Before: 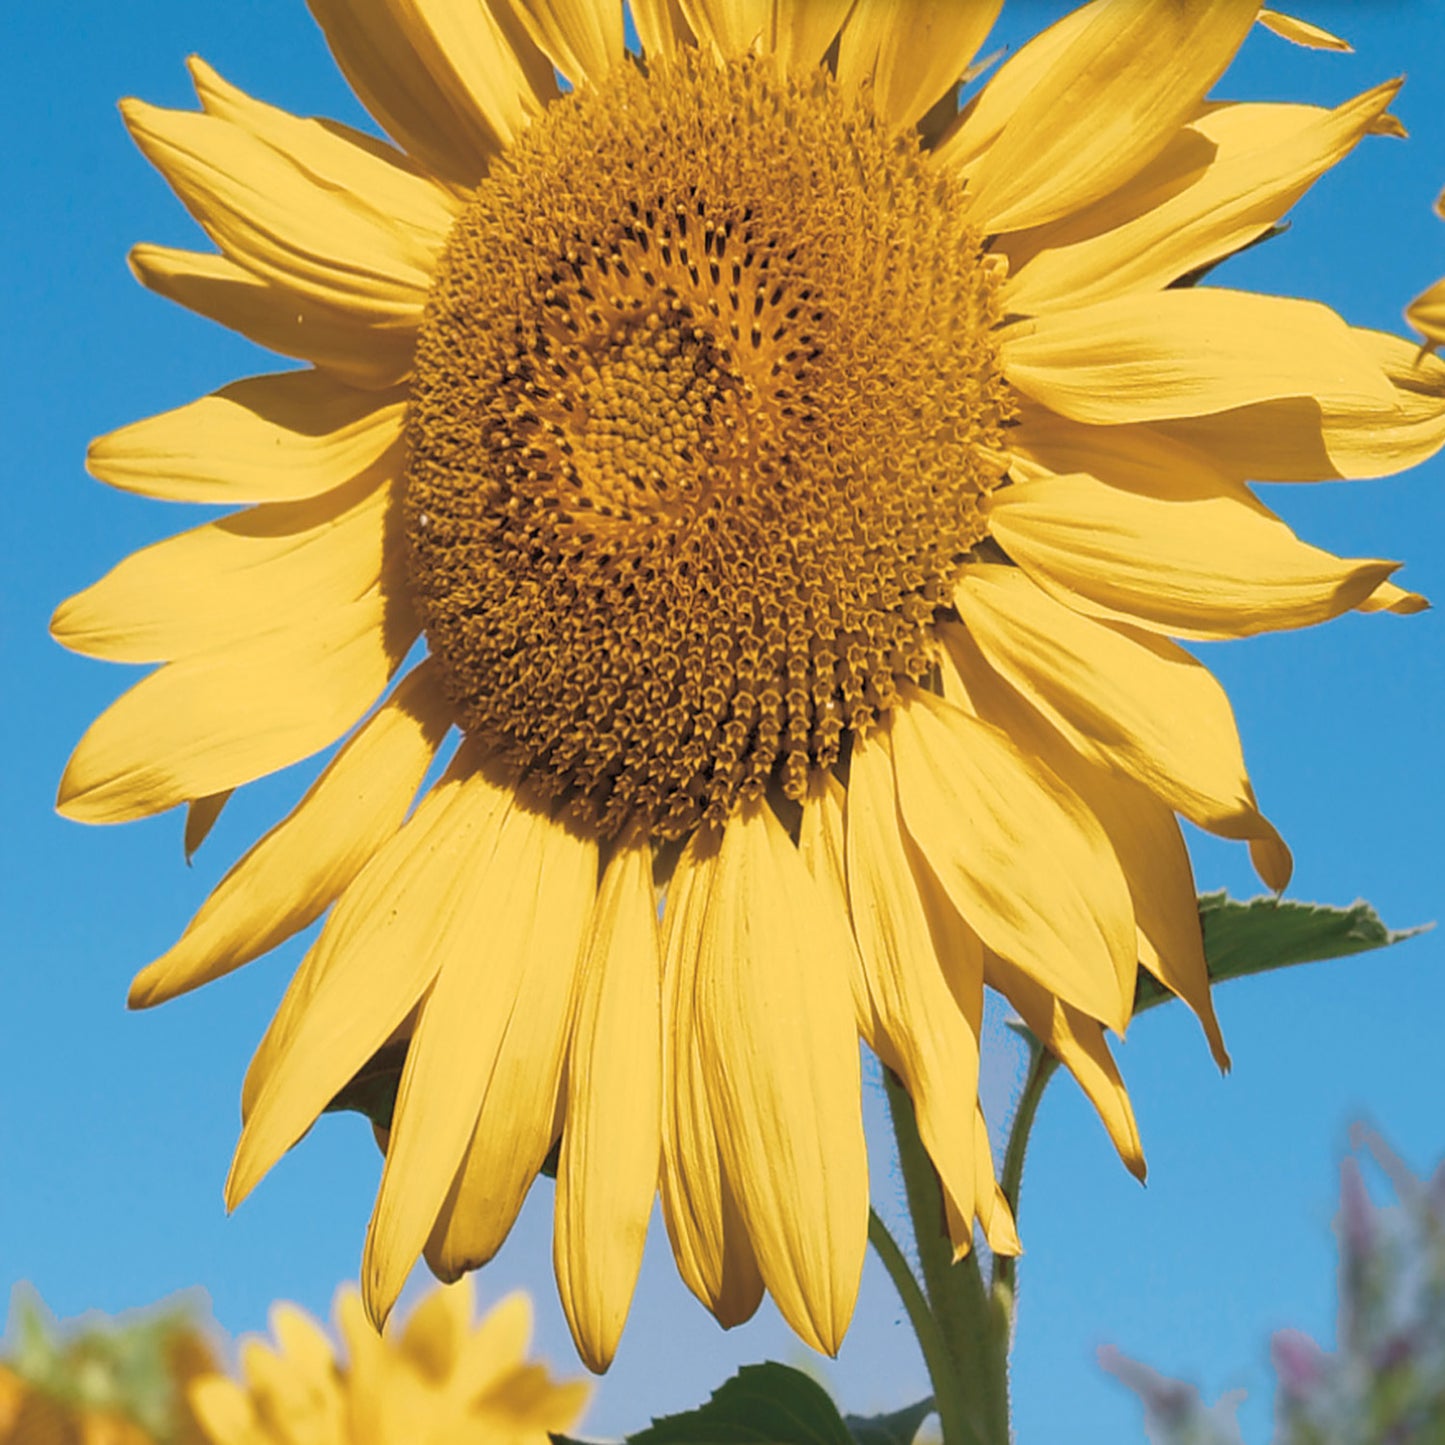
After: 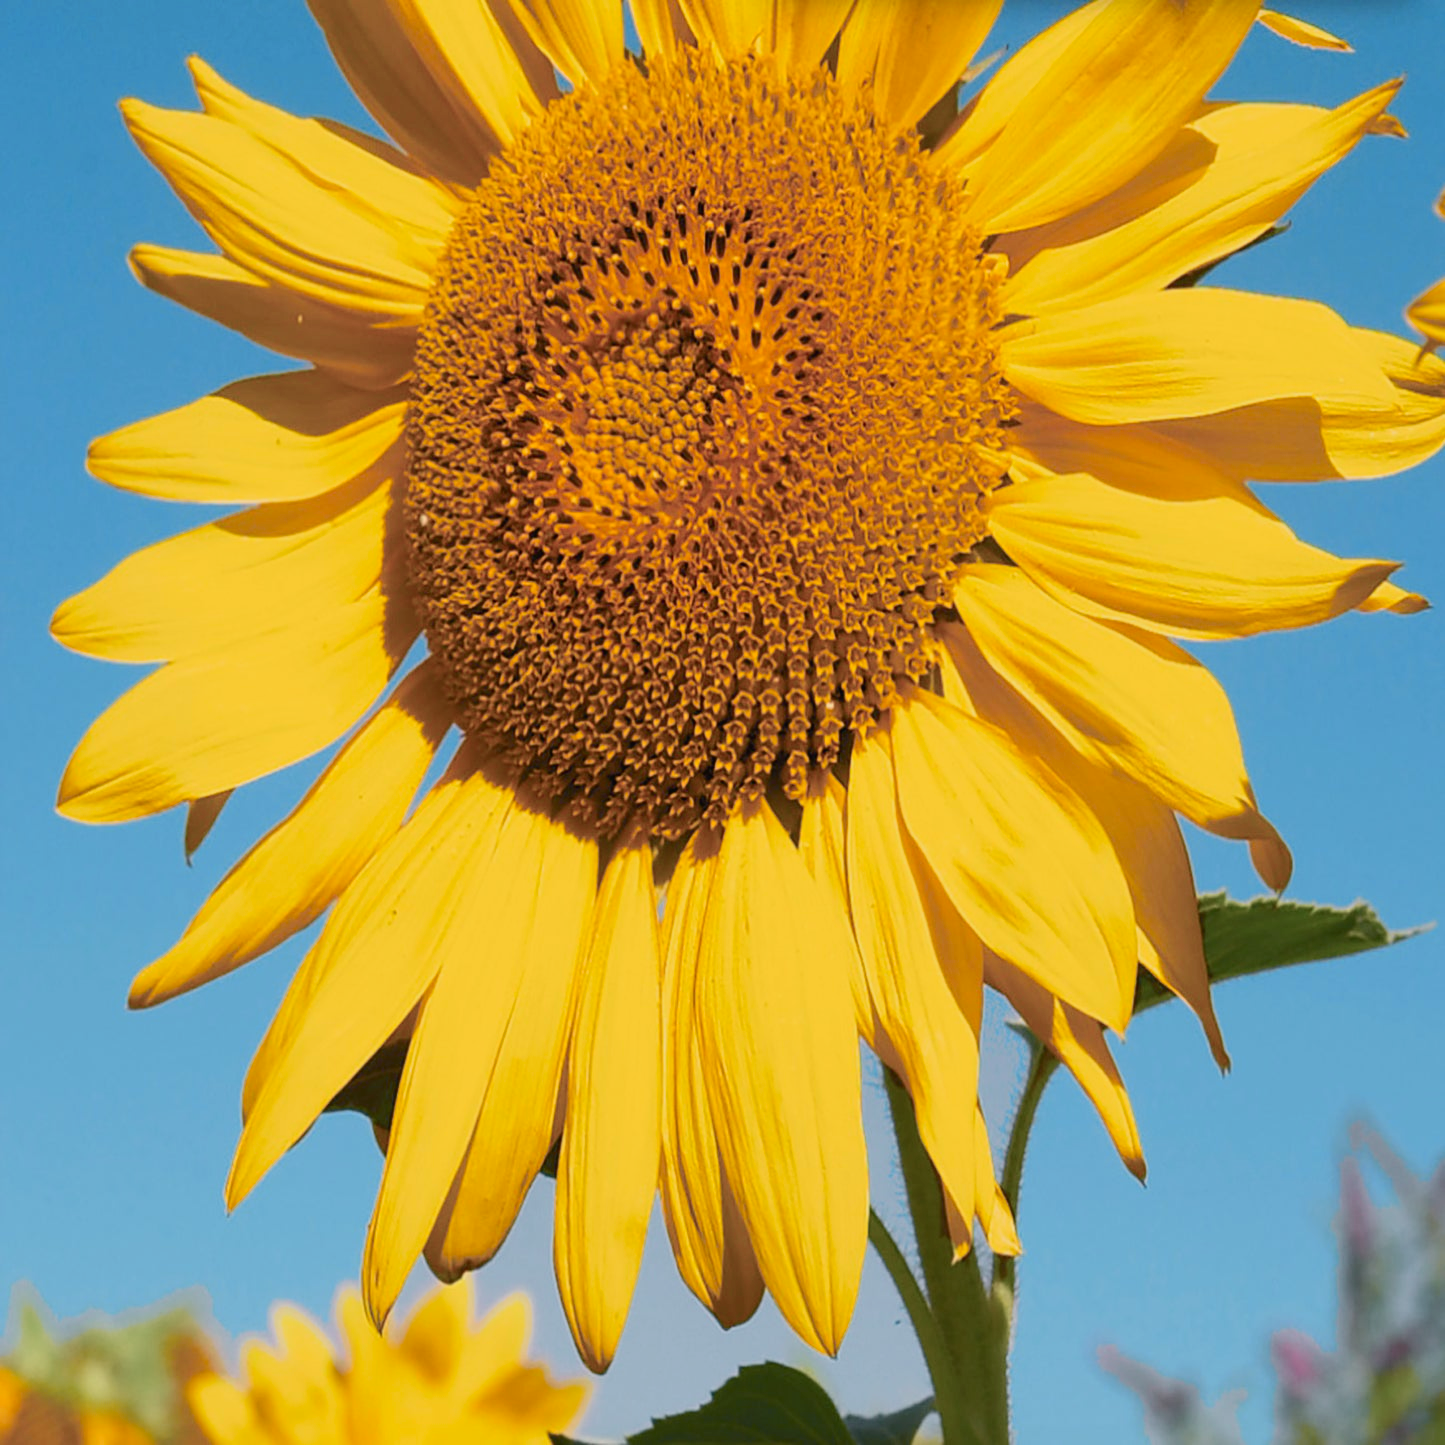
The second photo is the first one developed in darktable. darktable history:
tone curve: curves: ch0 [(0, 0.018) (0.036, 0.038) (0.15, 0.131) (0.27, 0.247) (0.545, 0.561) (0.761, 0.761) (1, 0.919)]; ch1 [(0, 0) (0.179, 0.173) (0.322, 0.32) (0.429, 0.431) (0.502, 0.5) (0.519, 0.522) (0.562, 0.588) (0.625, 0.67) (0.711, 0.745) (1, 1)]; ch2 [(0, 0) (0.29, 0.295) (0.404, 0.436) (0.497, 0.499) (0.521, 0.523) (0.561, 0.605) (0.657, 0.655) (0.712, 0.764) (1, 1)], color space Lab, independent channels, preserve colors none
